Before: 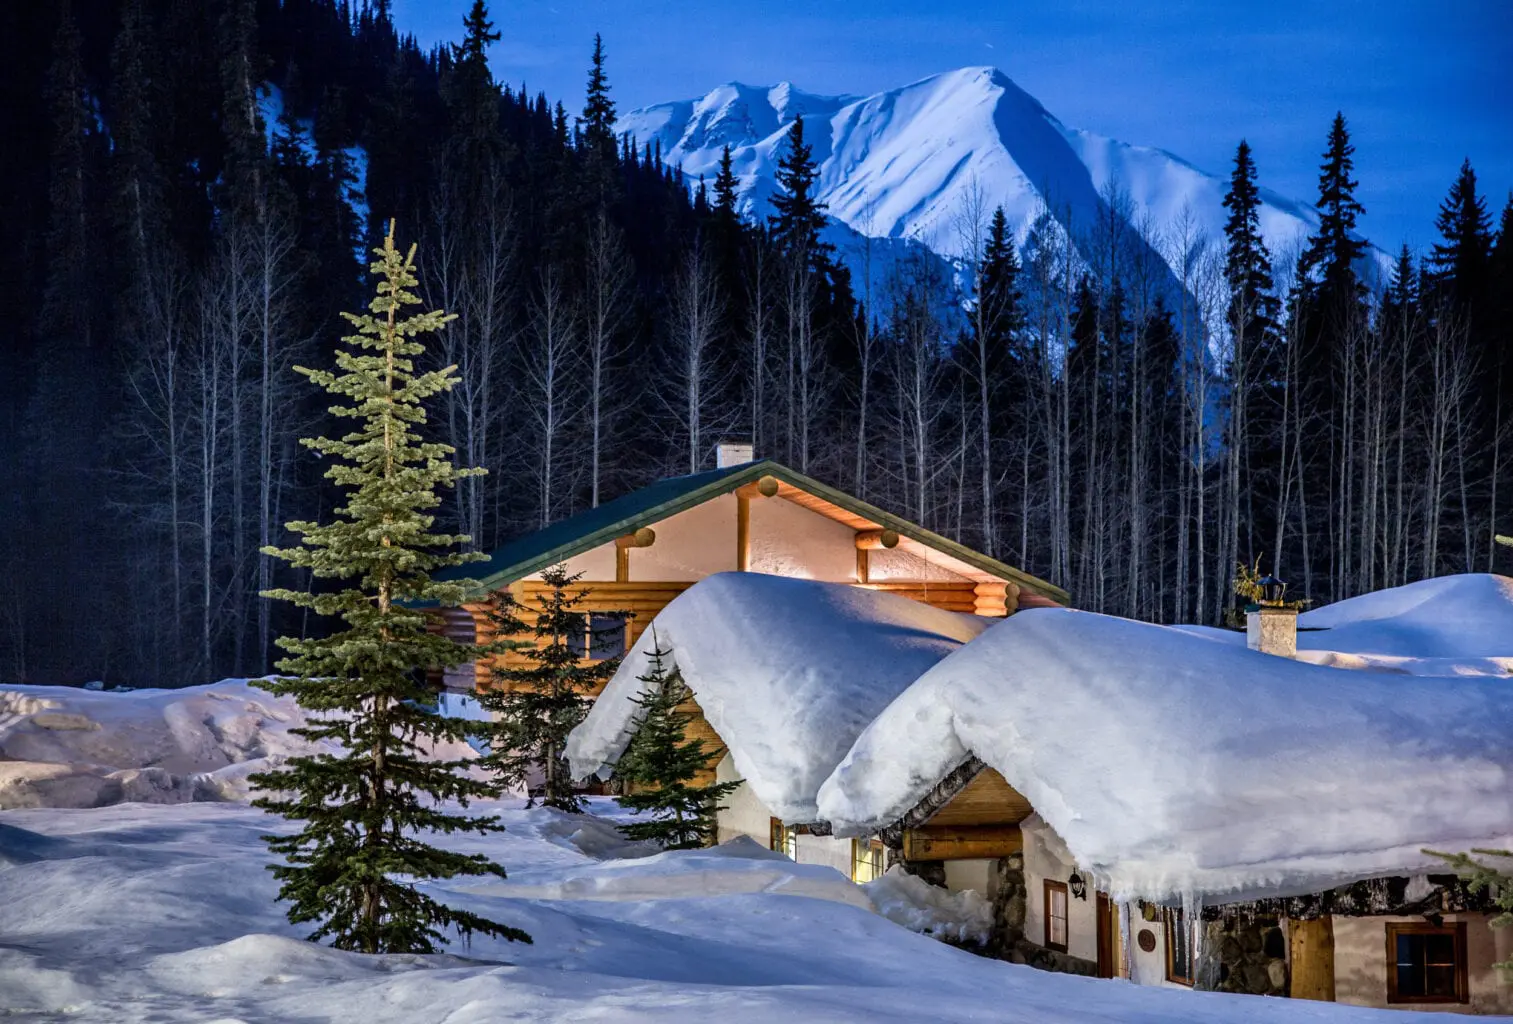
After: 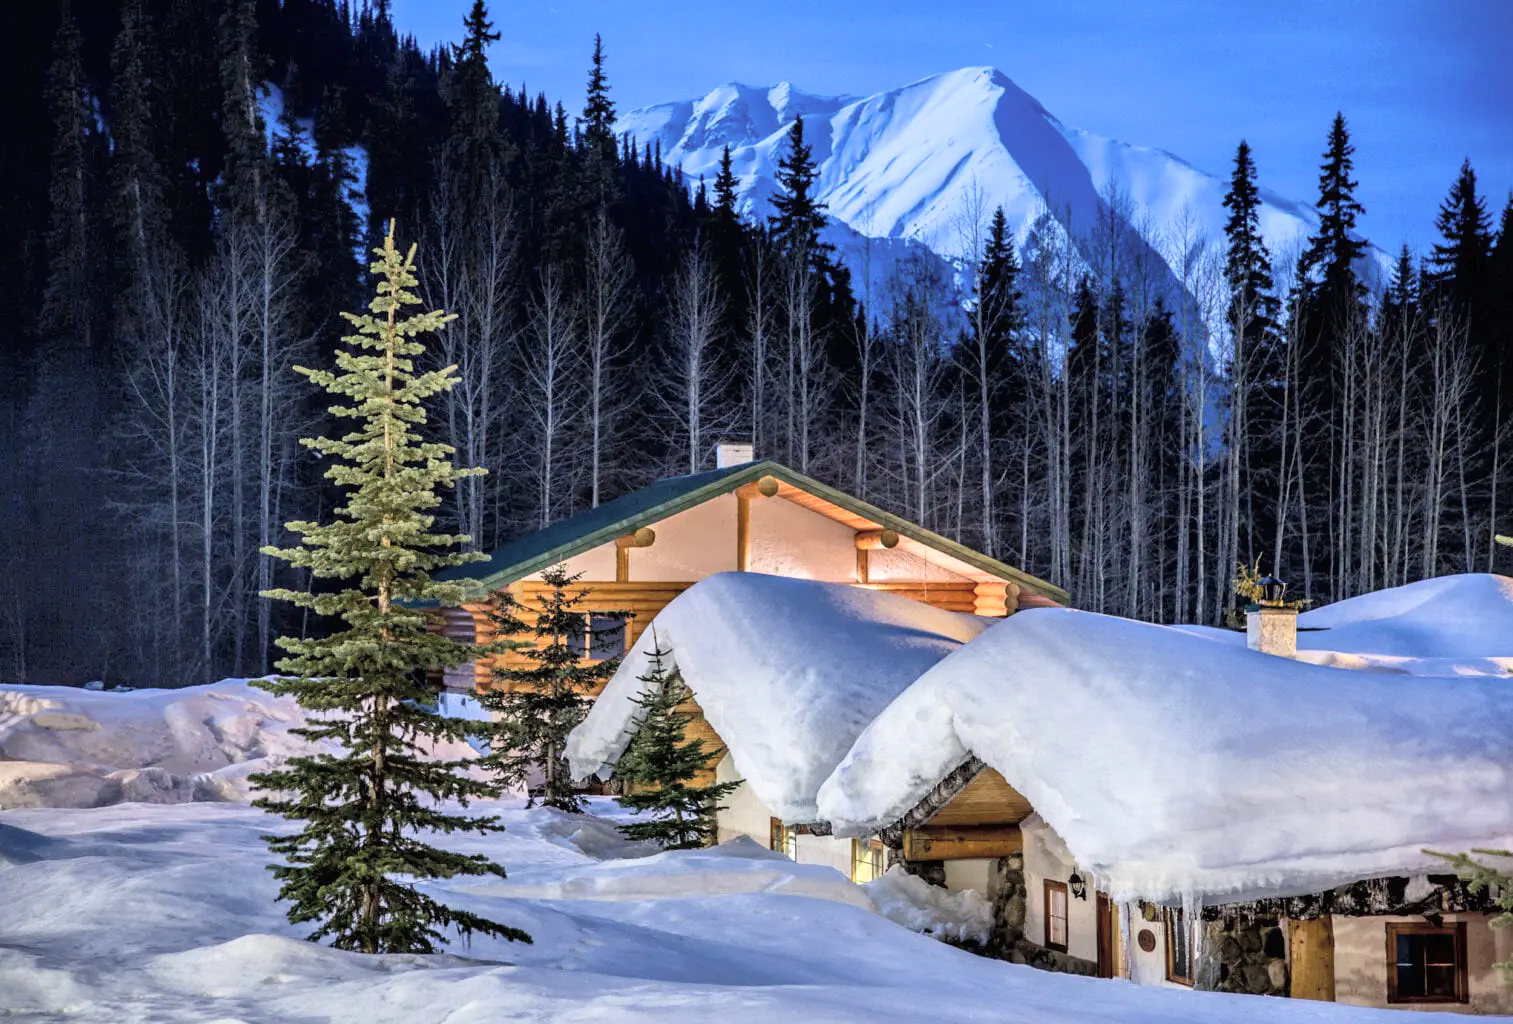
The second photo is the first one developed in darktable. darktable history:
tone curve: curves: ch0 [(0, 0) (0.003, 0.013) (0.011, 0.017) (0.025, 0.035) (0.044, 0.093) (0.069, 0.146) (0.1, 0.179) (0.136, 0.243) (0.177, 0.294) (0.224, 0.332) (0.277, 0.412) (0.335, 0.454) (0.399, 0.531) (0.468, 0.611) (0.543, 0.669) (0.623, 0.738) (0.709, 0.823) (0.801, 0.881) (0.898, 0.951) (1, 1)], color space Lab, independent channels, preserve colors none
